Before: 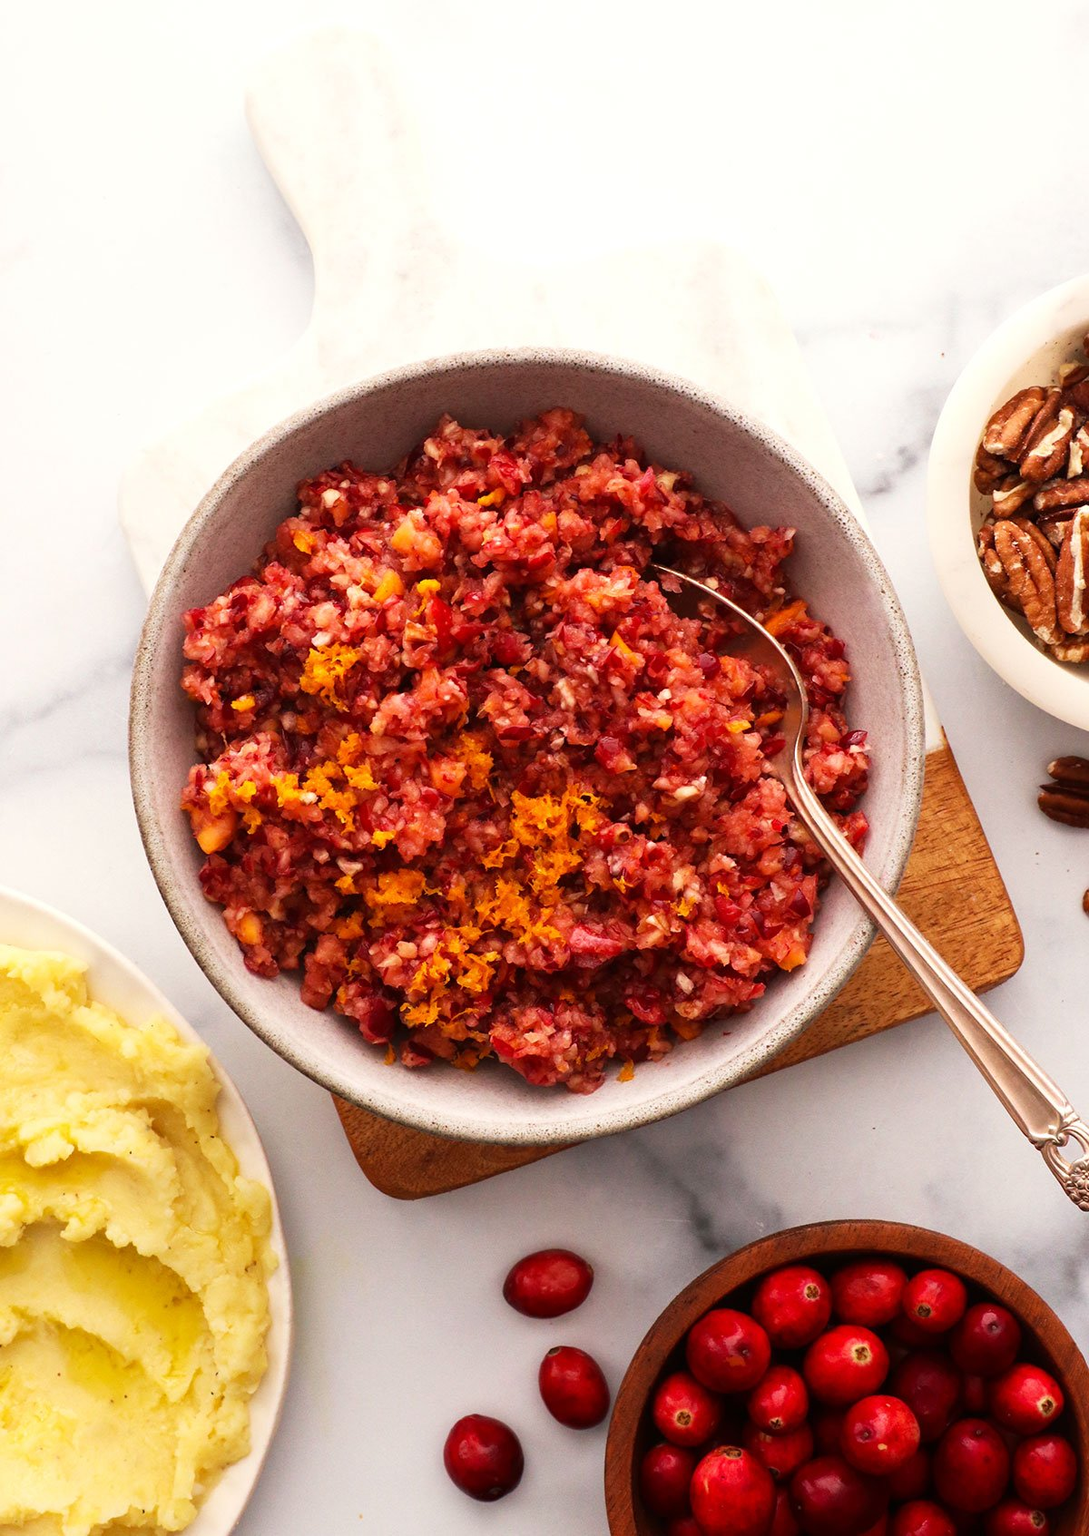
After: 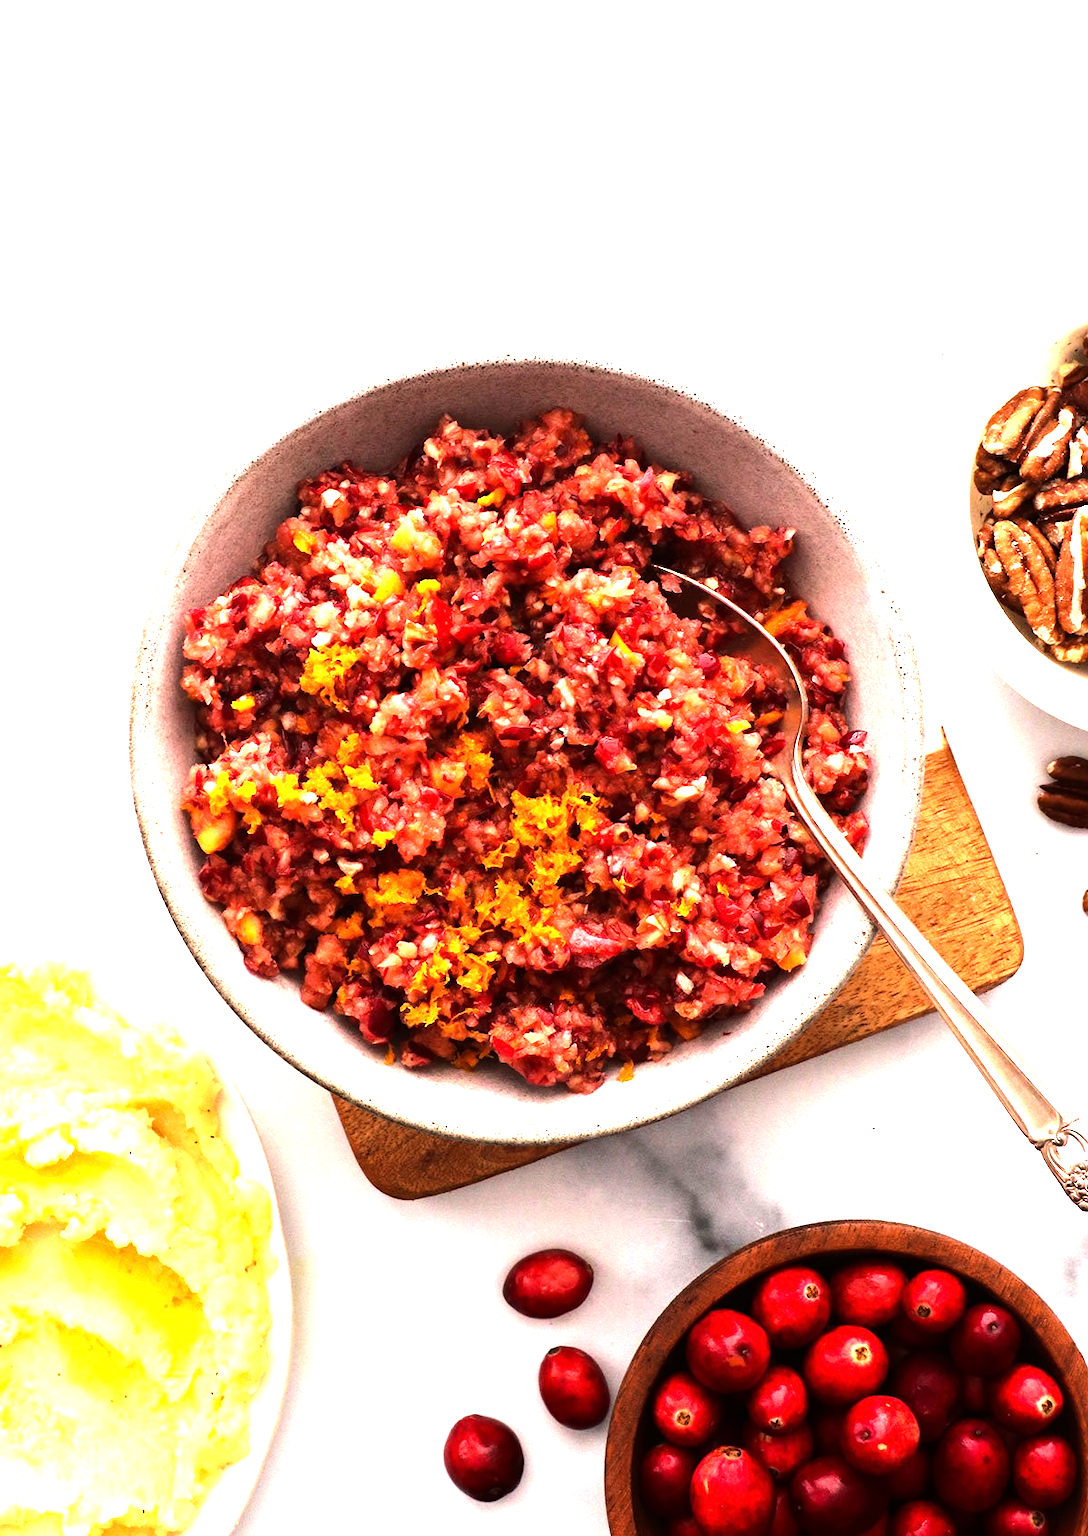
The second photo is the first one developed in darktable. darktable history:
exposure: exposure 0.6 EV, compensate highlight preservation false
tone equalizer: -8 EV -1.08 EV, -7 EV -1.01 EV, -6 EV -0.867 EV, -5 EV -0.578 EV, -3 EV 0.578 EV, -2 EV 0.867 EV, -1 EV 1.01 EV, +0 EV 1.08 EV, edges refinement/feathering 500, mask exposure compensation -1.57 EV, preserve details no
